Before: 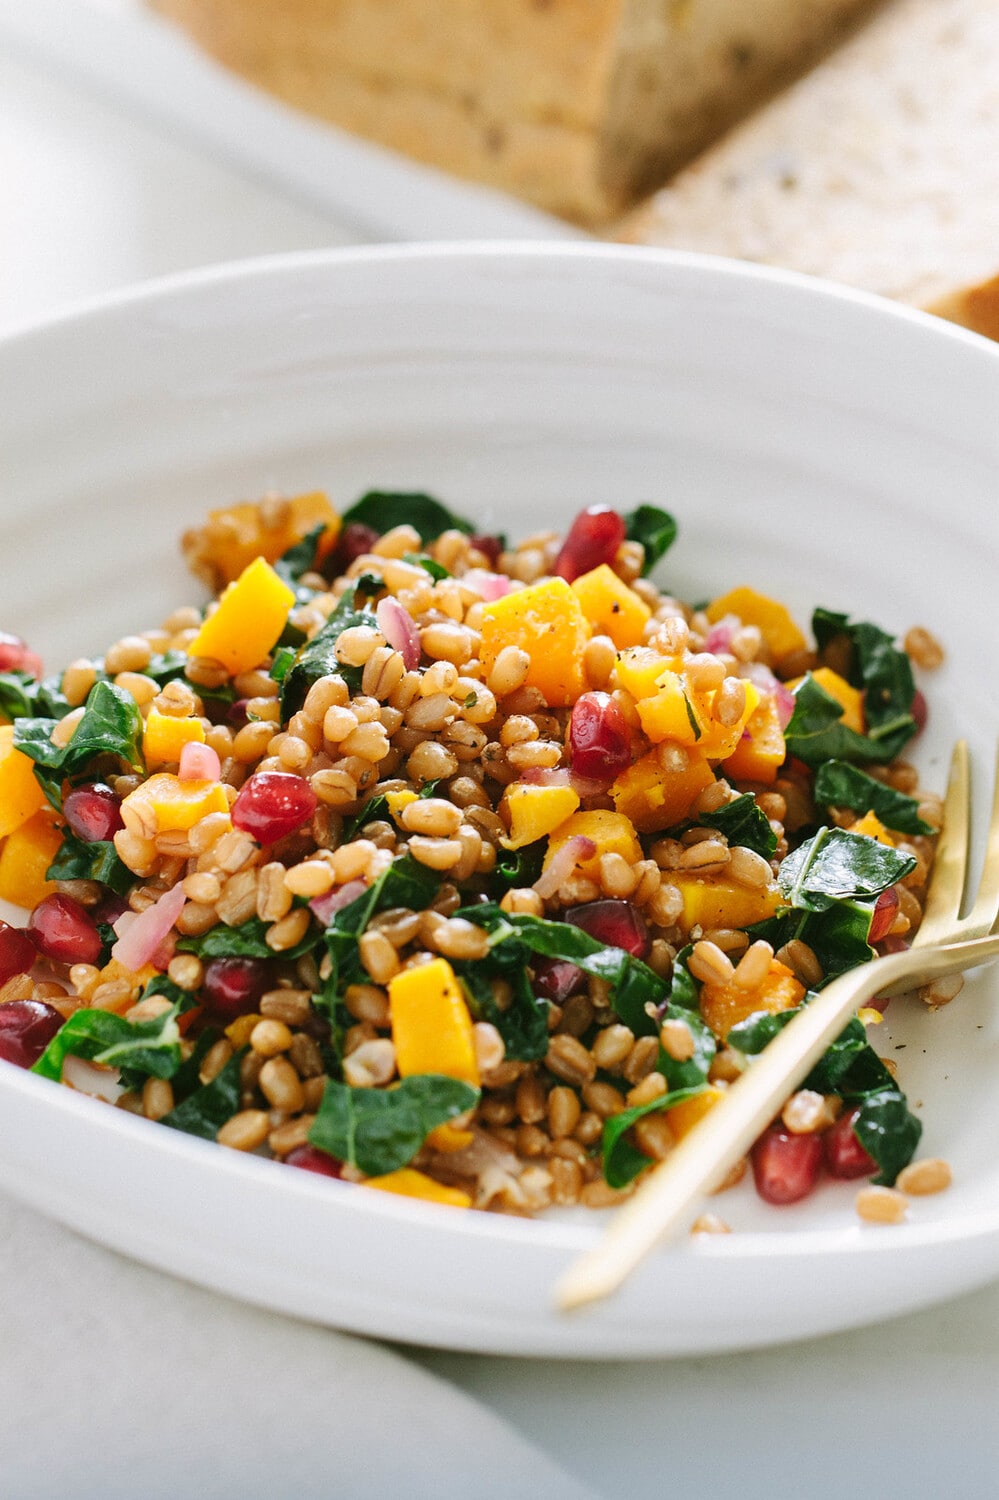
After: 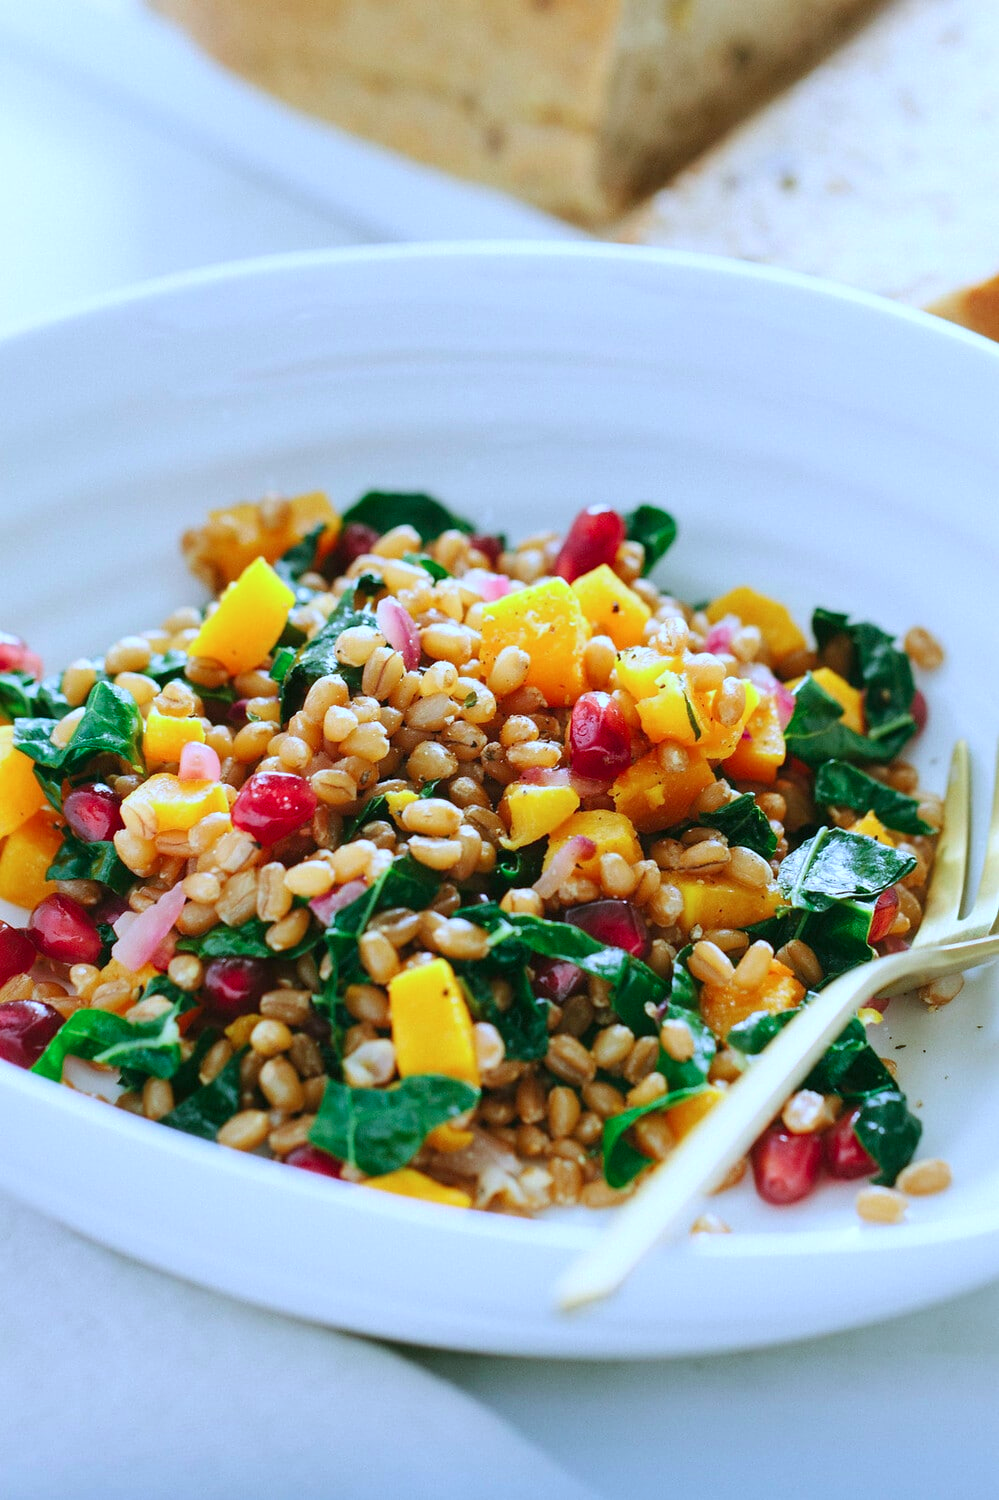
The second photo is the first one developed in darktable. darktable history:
color calibration: output R [0.948, 0.091, -0.04, 0], output G [-0.3, 1.384, -0.085, 0], output B [-0.108, 0.061, 1.08, 0], illuminant custom, x 0.388, y 0.387, temperature 3802.57 K
